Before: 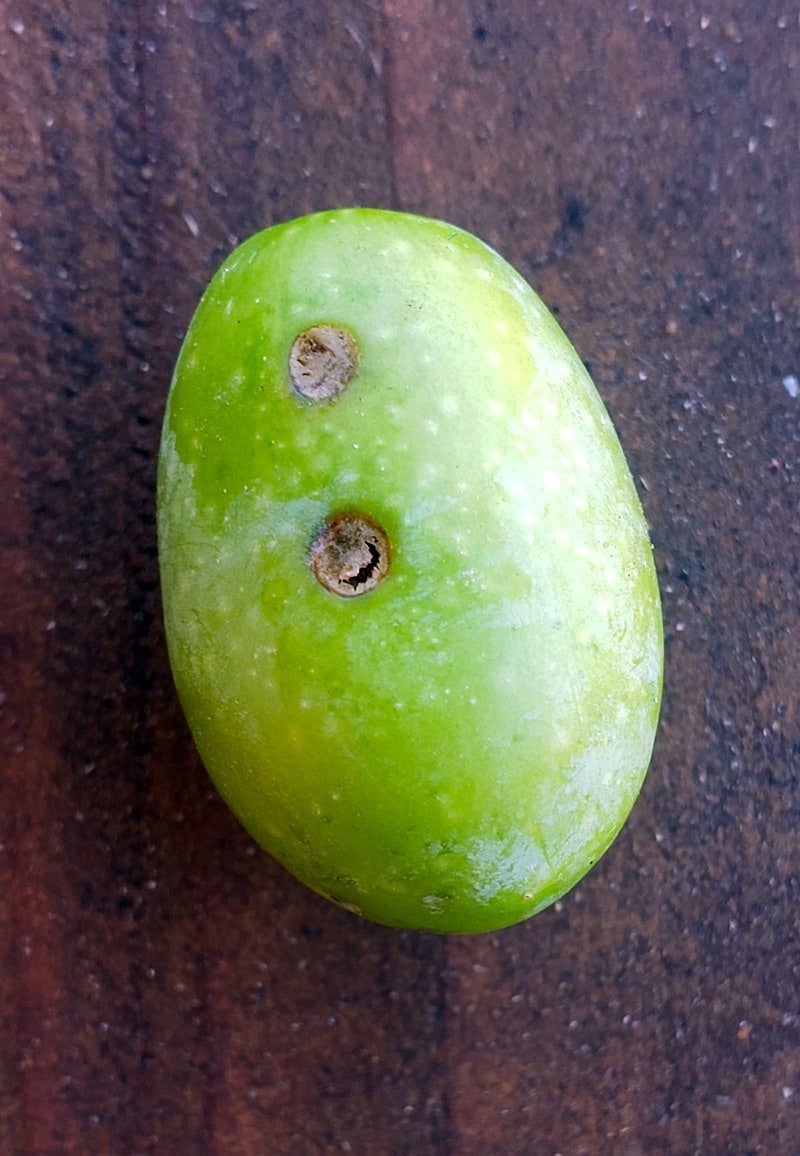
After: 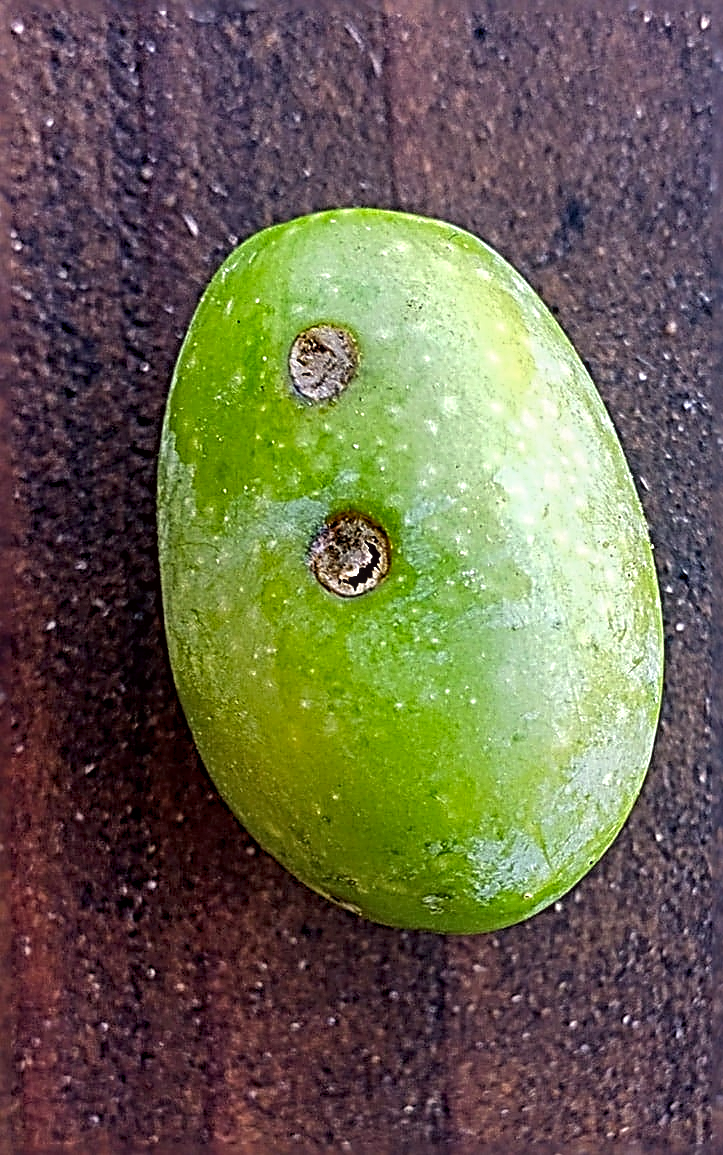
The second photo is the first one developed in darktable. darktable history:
sharpen: radius 4.016, amount 1.996
crop: right 9.52%, bottom 0.027%
shadows and highlights: shadows 43.81, white point adjustment -1.3, soften with gaussian
color correction: highlights a* -1.07, highlights b* 4.62, shadows a* 3.59
local contrast: on, module defaults
